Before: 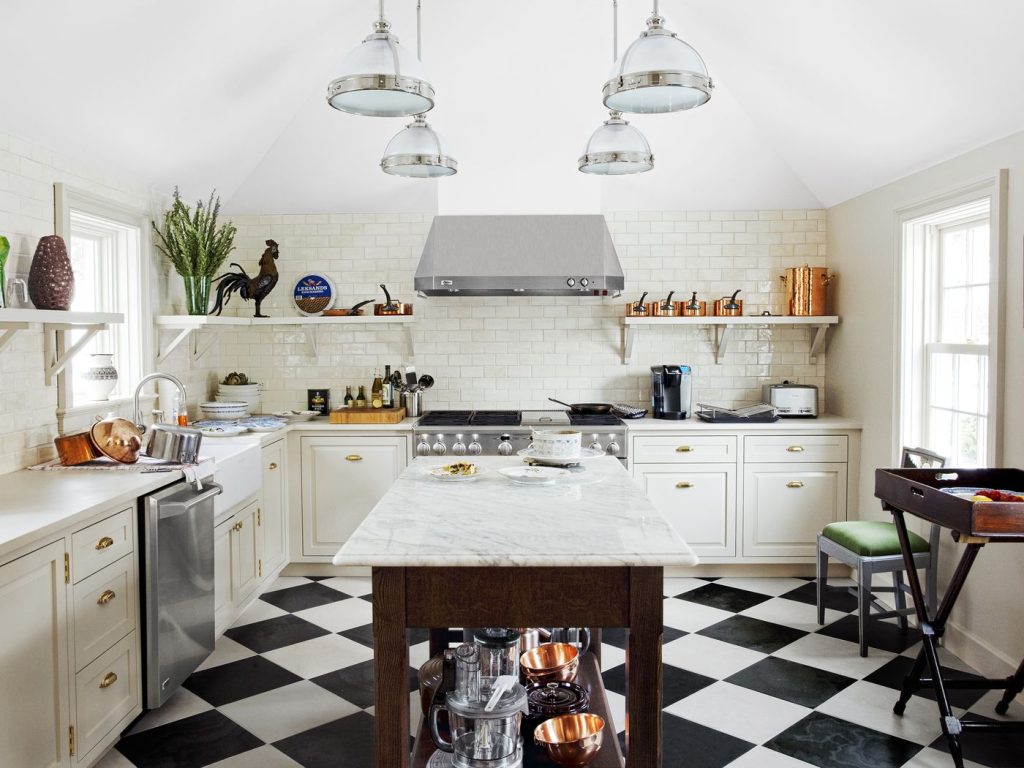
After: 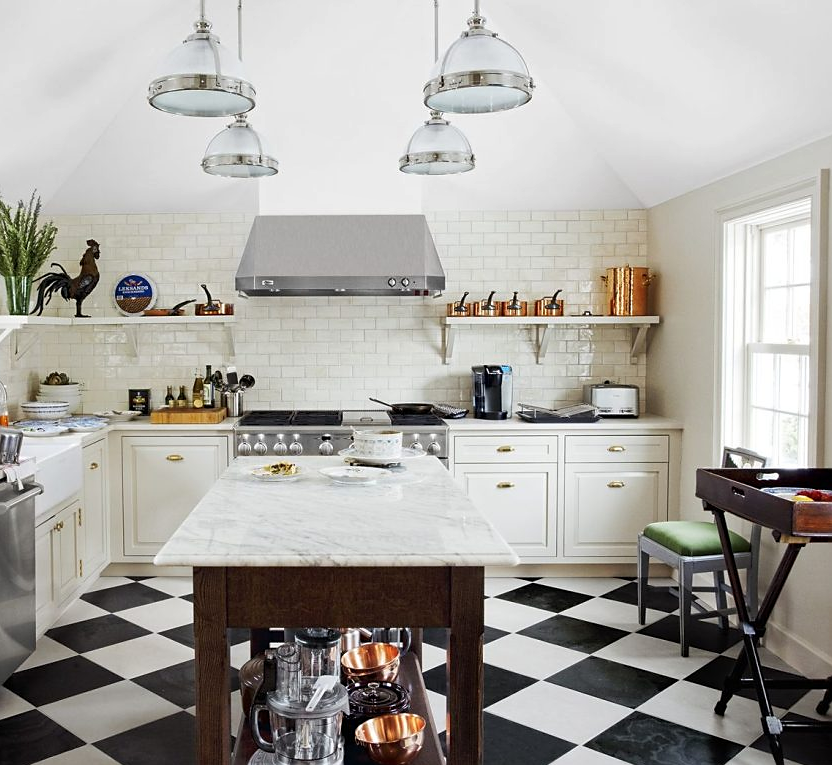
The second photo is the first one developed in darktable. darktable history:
shadows and highlights: shadows 29.38, highlights -28.78, low approximation 0.01, soften with gaussian
crop: left 17.552%, bottom 0.026%
sharpen: radius 1.454, amount 0.41, threshold 1.53
